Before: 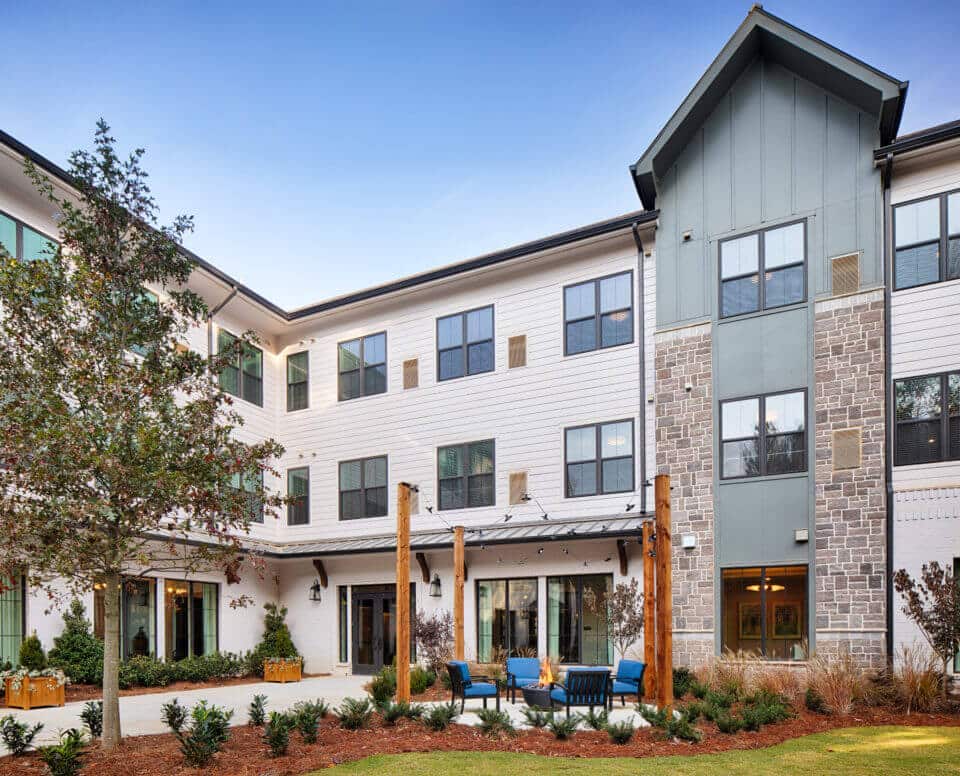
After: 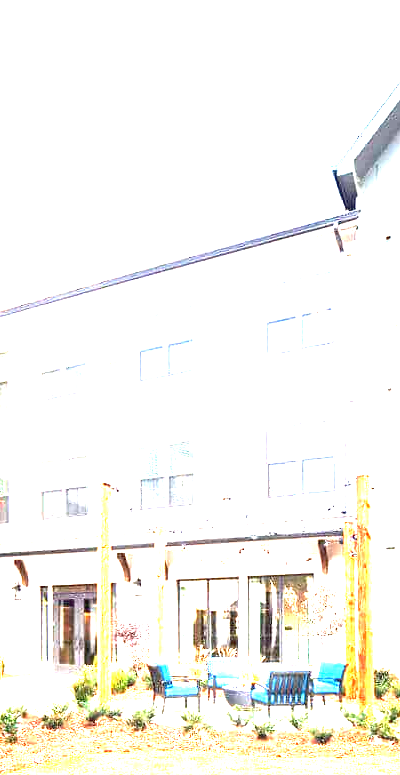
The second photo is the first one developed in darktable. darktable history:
crop: left 31.229%, right 27.105%
exposure: black level correction 0, exposure 4 EV, compensate exposure bias true, compensate highlight preservation false
